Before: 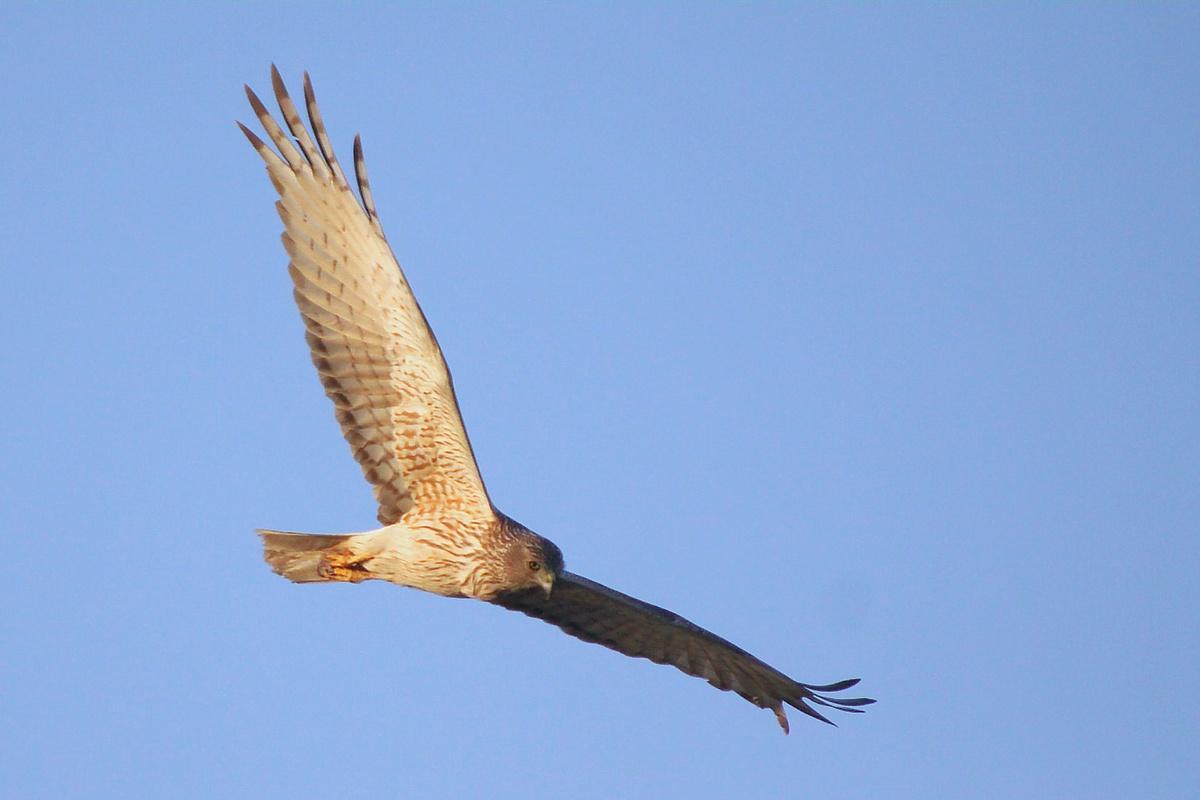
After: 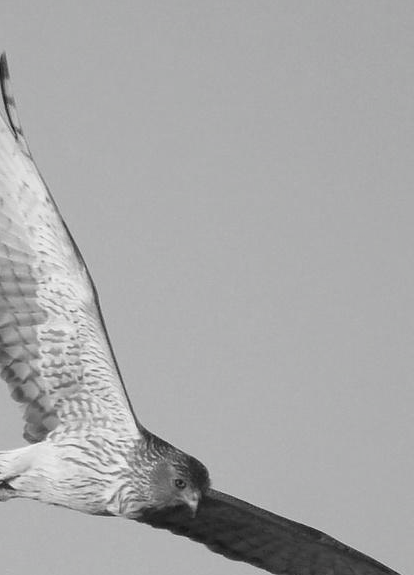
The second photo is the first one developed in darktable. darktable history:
contrast brightness saturation: saturation -0.989
crop and rotate: left 29.576%, top 10.252%, right 35.9%, bottom 17.764%
